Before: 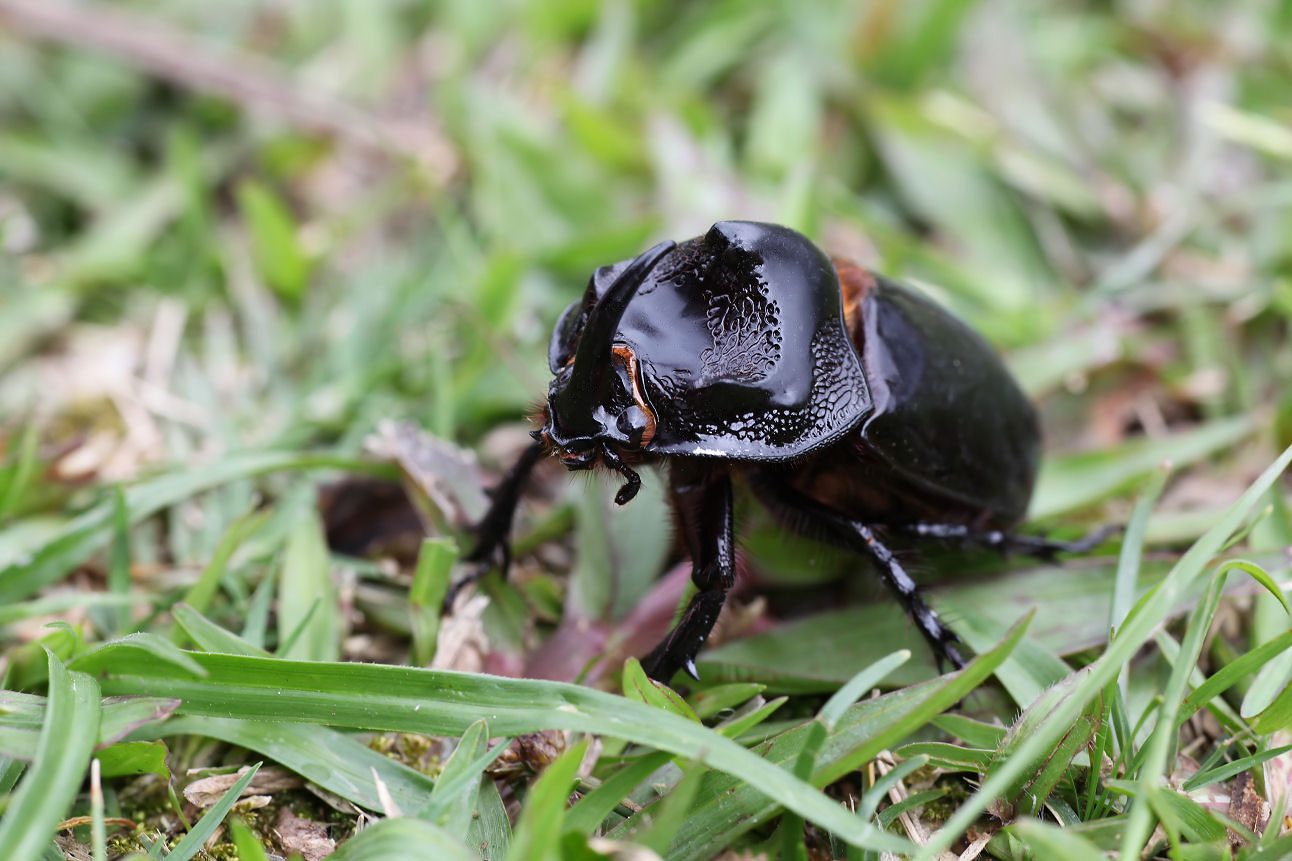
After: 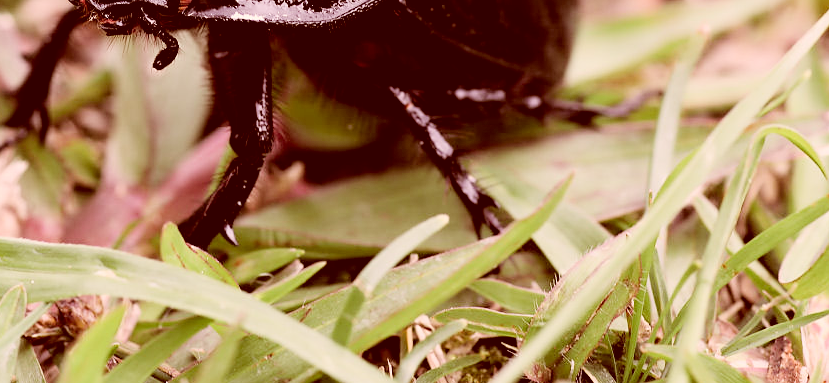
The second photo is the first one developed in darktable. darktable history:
crop and rotate: left 35.795%, top 50.644%, bottom 4.852%
exposure: black level correction 0, exposure 0.928 EV, compensate highlight preservation false
sharpen: amount 0.213
filmic rgb: black relative exposure -7.65 EV, white relative exposure 4.56 EV, threshold 6 EV, hardness 3.61, contrast 1.051, enable highlight reconstruction true
levels: mode automatic, black 8.51%
color correction: highlights a* 9.27, highlights b* 8.59, shadows a* 39.25, shadows b* 39.48, saturation 0.771
